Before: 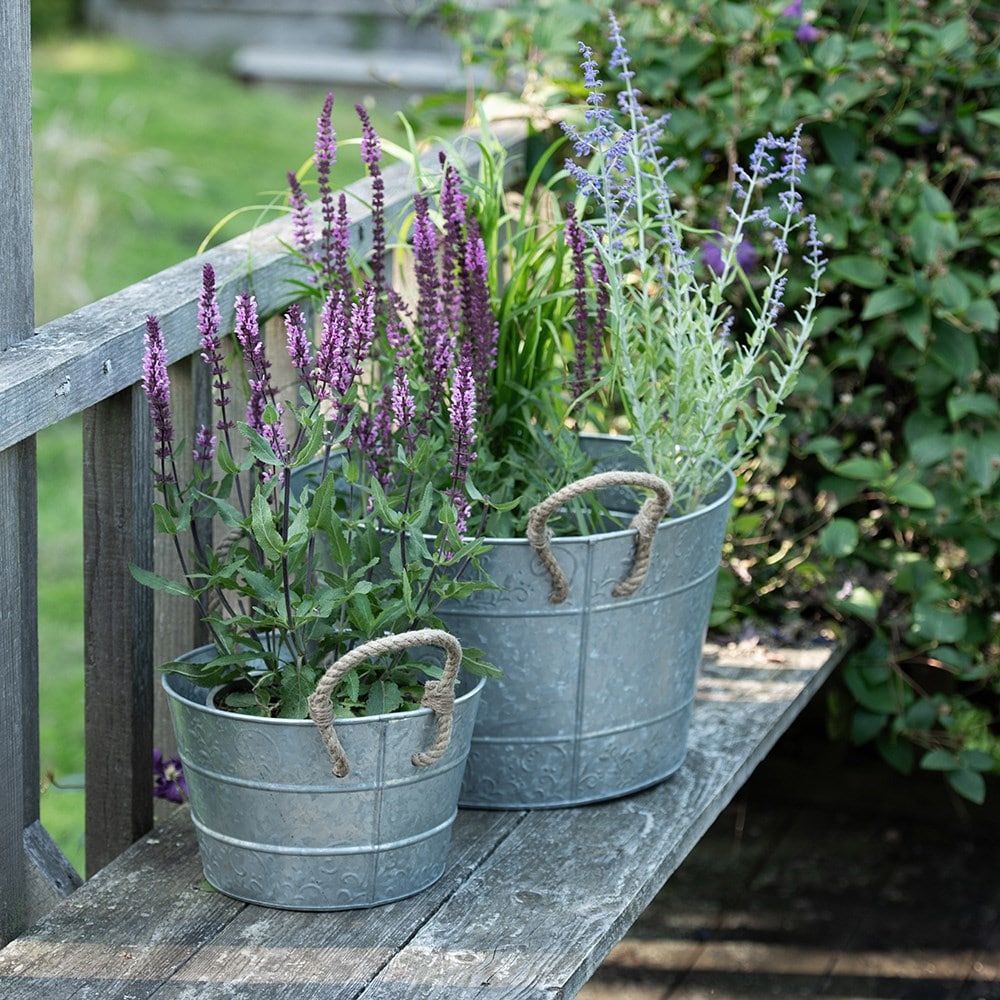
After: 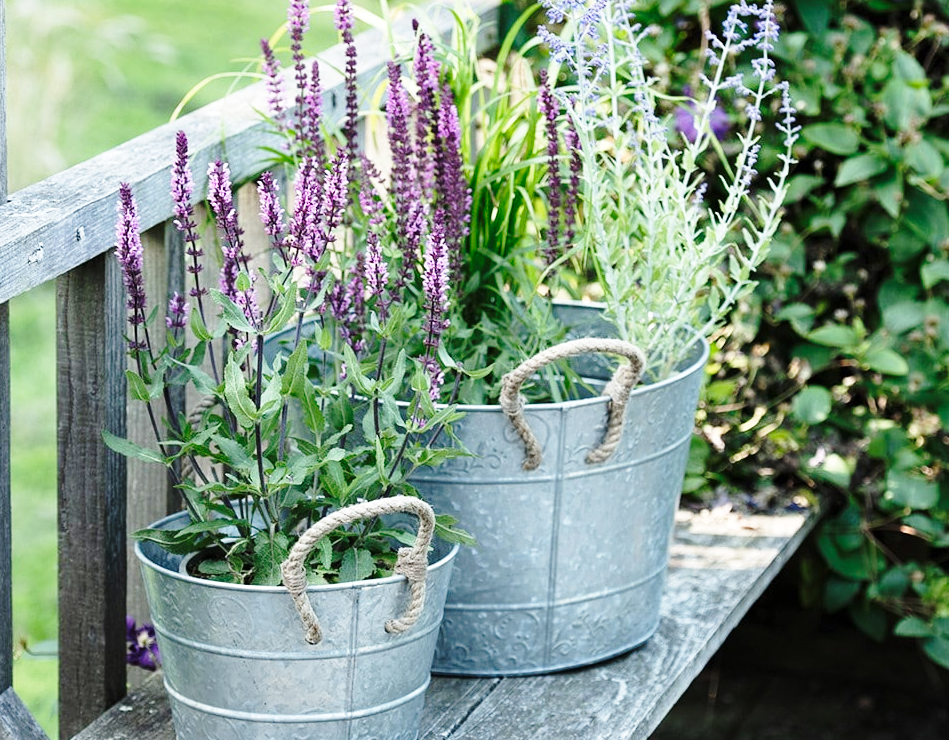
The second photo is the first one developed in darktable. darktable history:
base curve: curves: ch0 [(0, 0) (0.032, 0.037) (0.105, 0.228) (0.435, 0.76) (0.856, 0.983) (1, 1)], preserve colors none
contrast brightness saturation: saturation -0.063
crop and rotate: left 2.773%, top 13.32%, right 2.26%, bottom 12.645%
